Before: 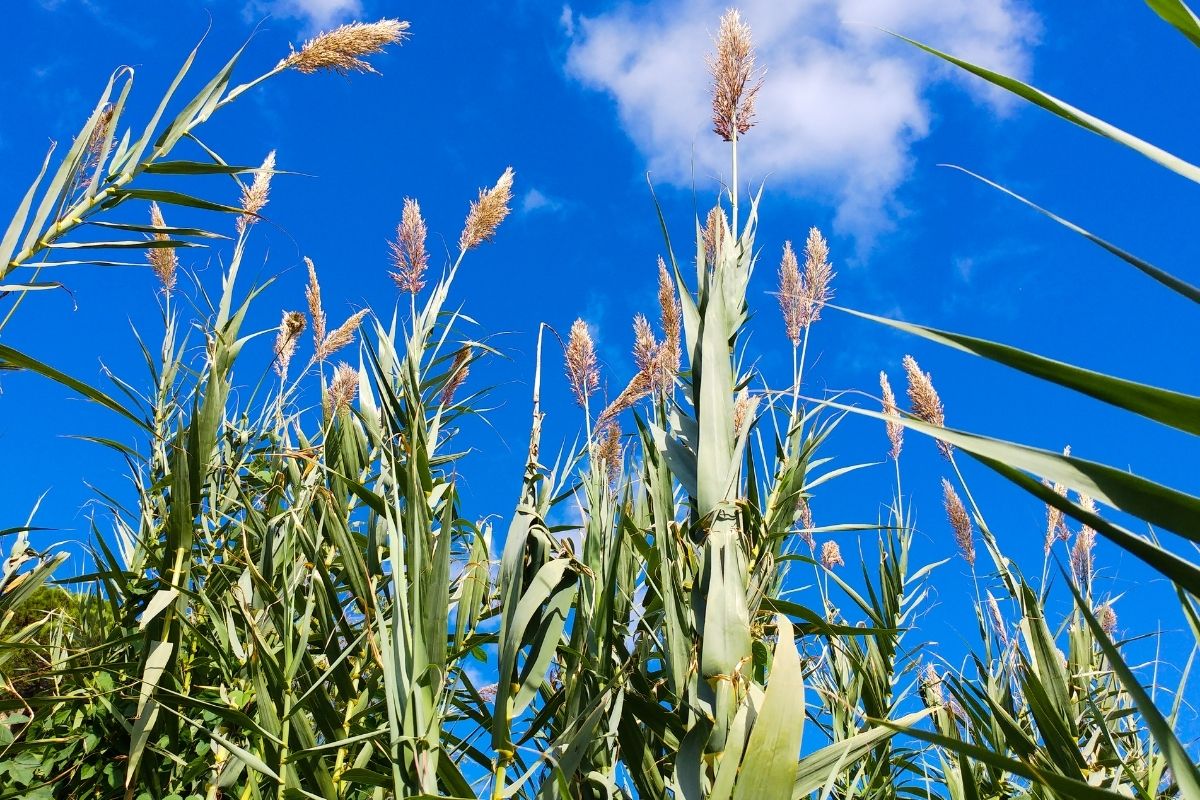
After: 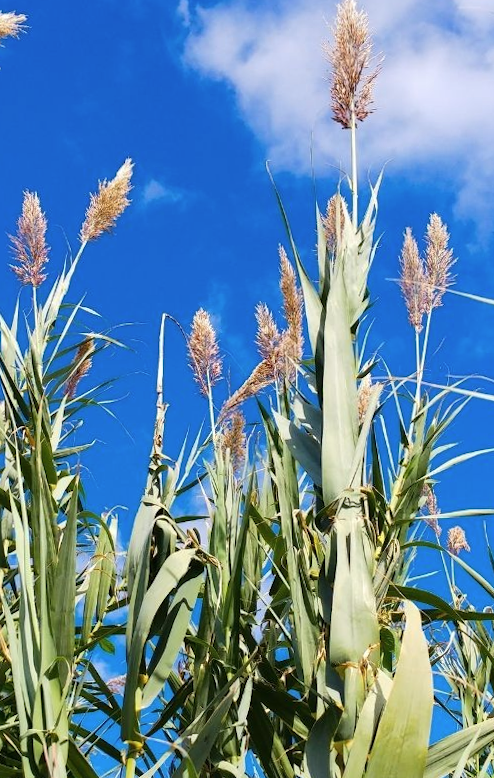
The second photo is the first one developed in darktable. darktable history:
contrast brightness saturation: contrast 0.01, saturation -0.05
rotate and perspective: rotation -1°, crop left 0.011, crop right 0.989, crop top 0.025, crop bottom 0.975
crop: left 31.229%, right 27.105%
